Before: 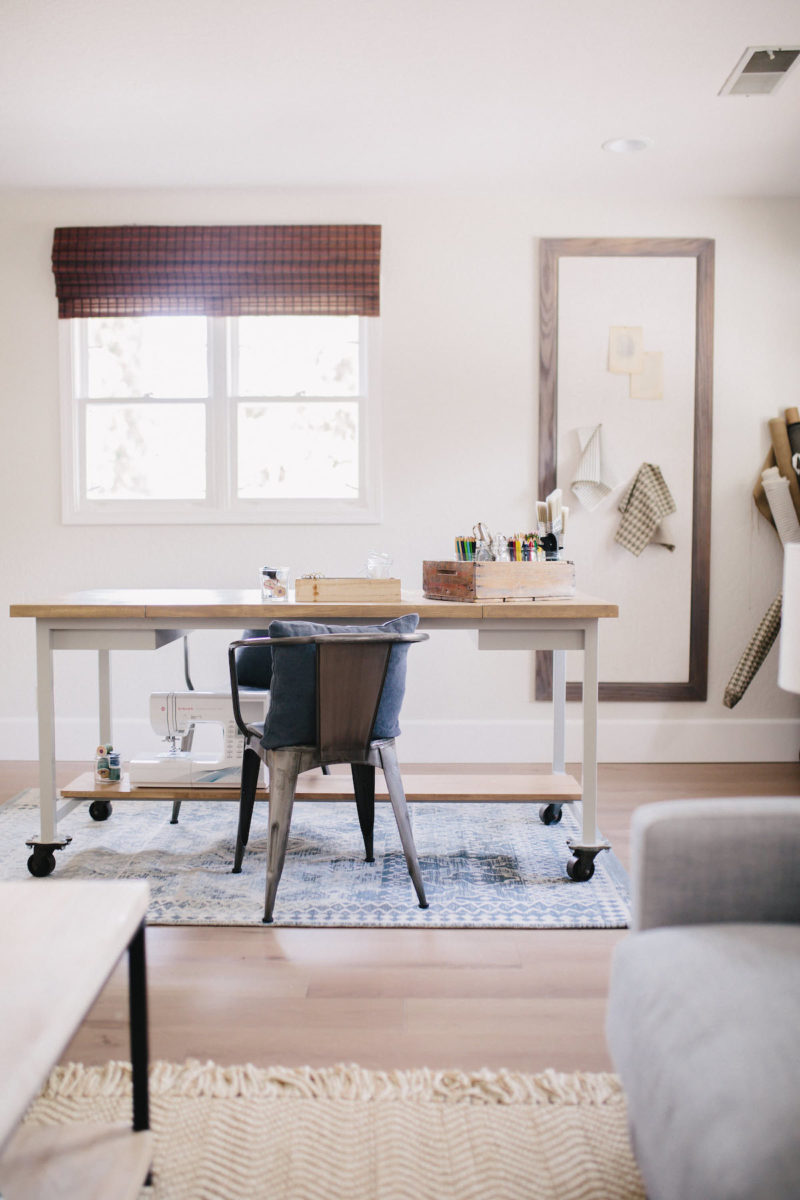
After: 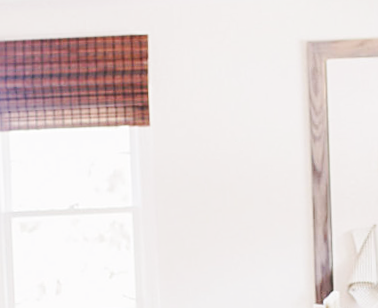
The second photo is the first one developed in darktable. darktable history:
rotate and perspective: rotation -2.29°, automatic cropping off
crop: left 28.64%, top 16.832%, right 26.637%, bottom 58.055%
sharpen: on, module defaults
base curve: curves: ch0 [(0, 0) (0.032, 0.025) (0.121, 0.166) (0.206, 0.329) (0.605, 0.79) (1, 1)], preserve colors none
